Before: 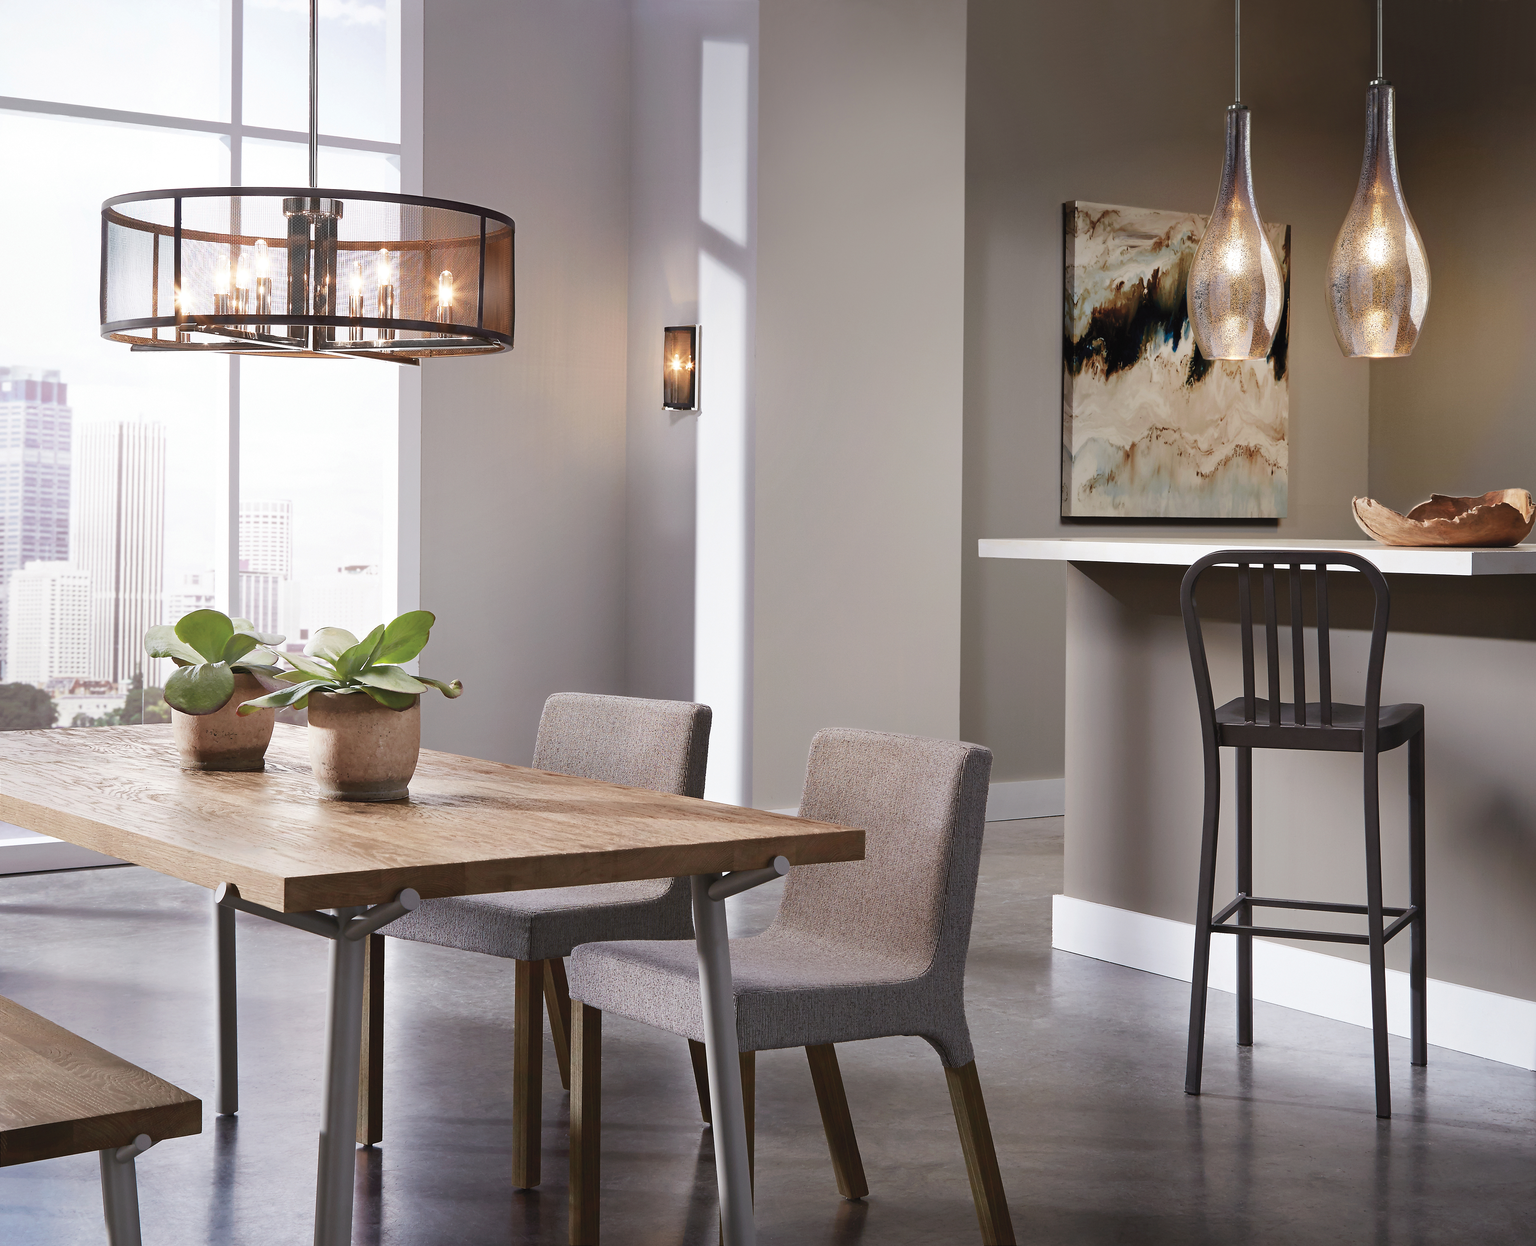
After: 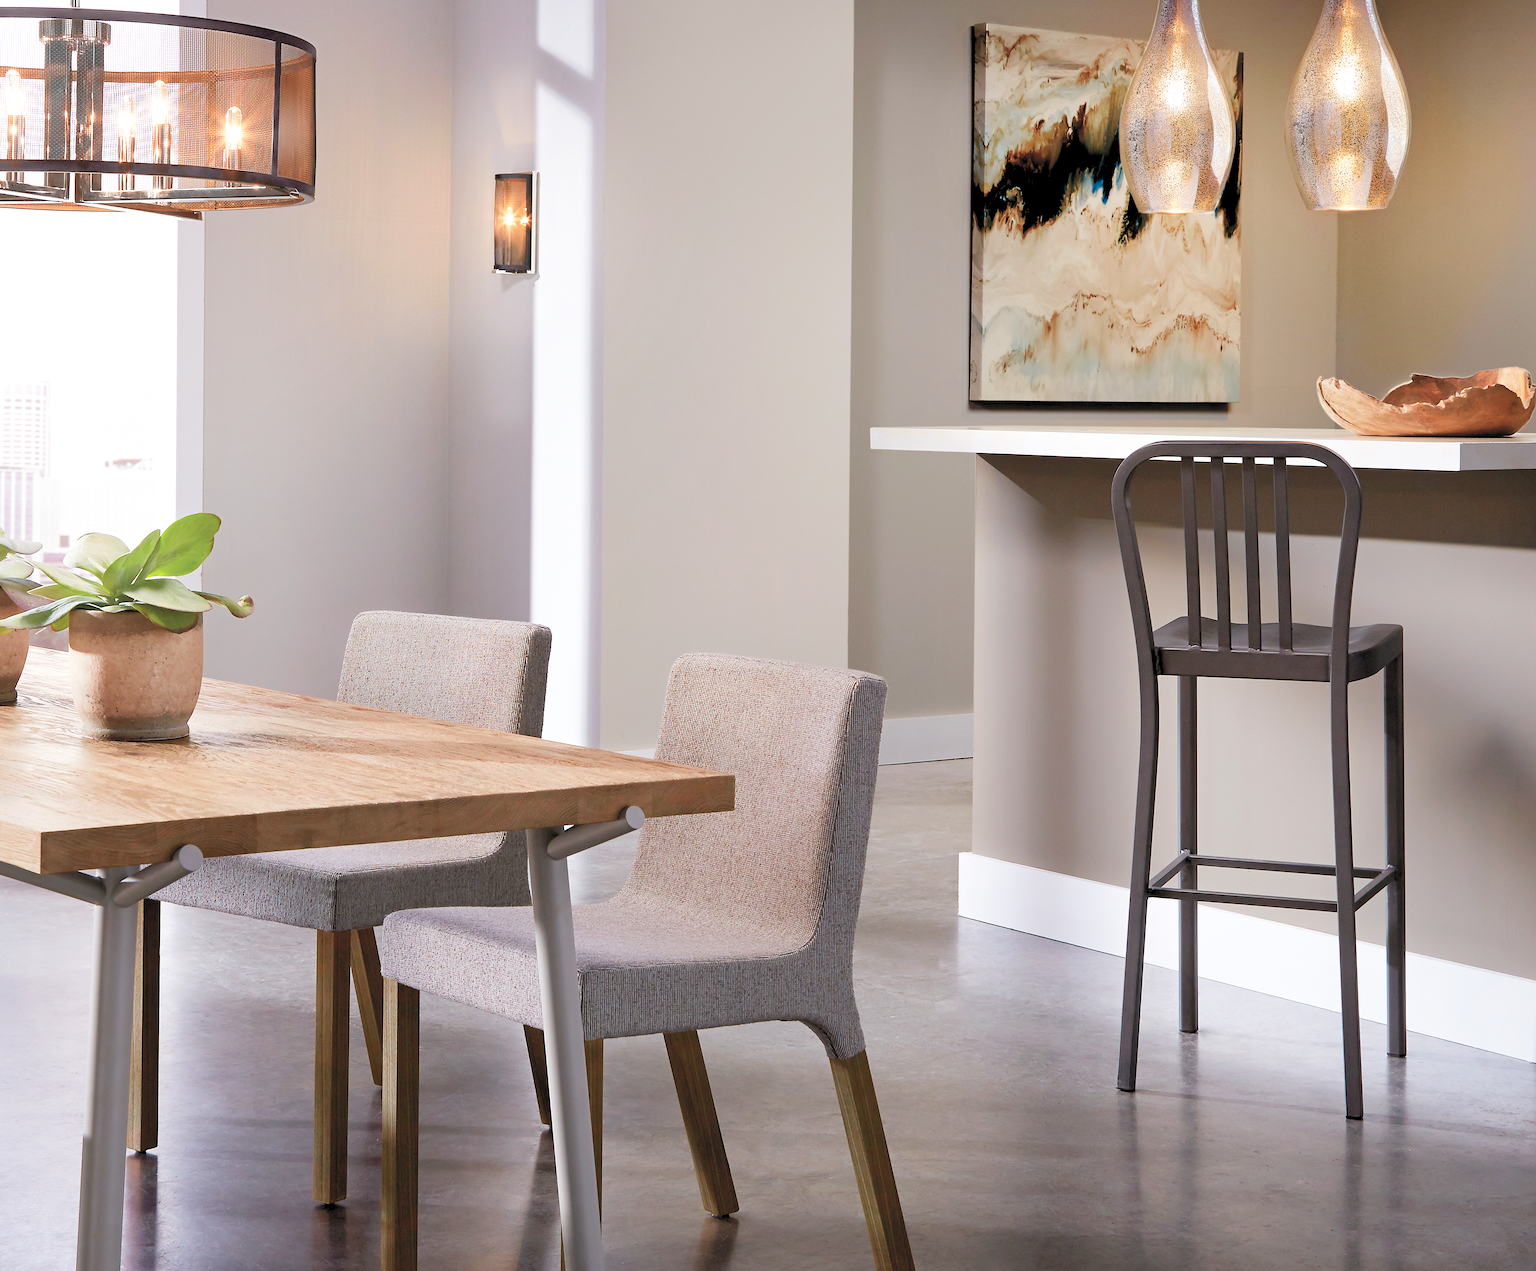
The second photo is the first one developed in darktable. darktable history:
levels: levels [0.072, 0.414, 0.976]
crop: left 16.319%, top 14.573%
